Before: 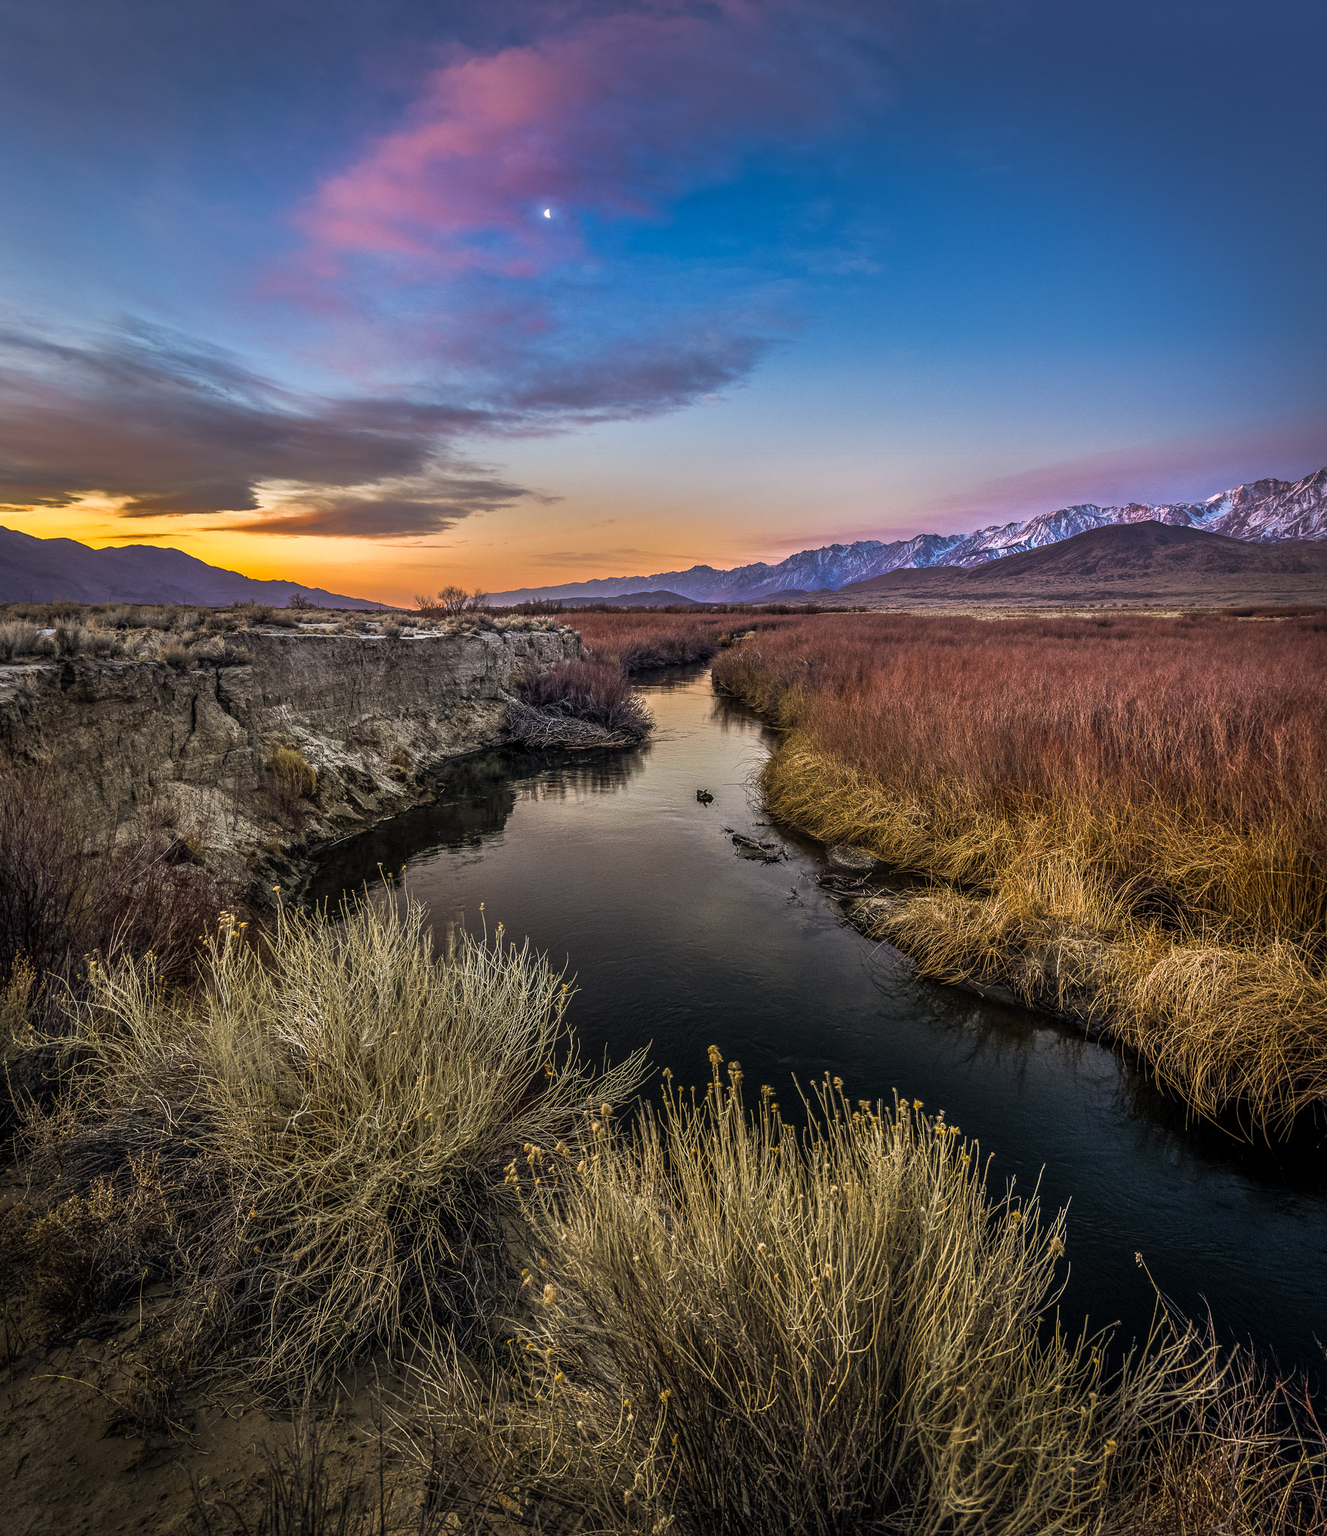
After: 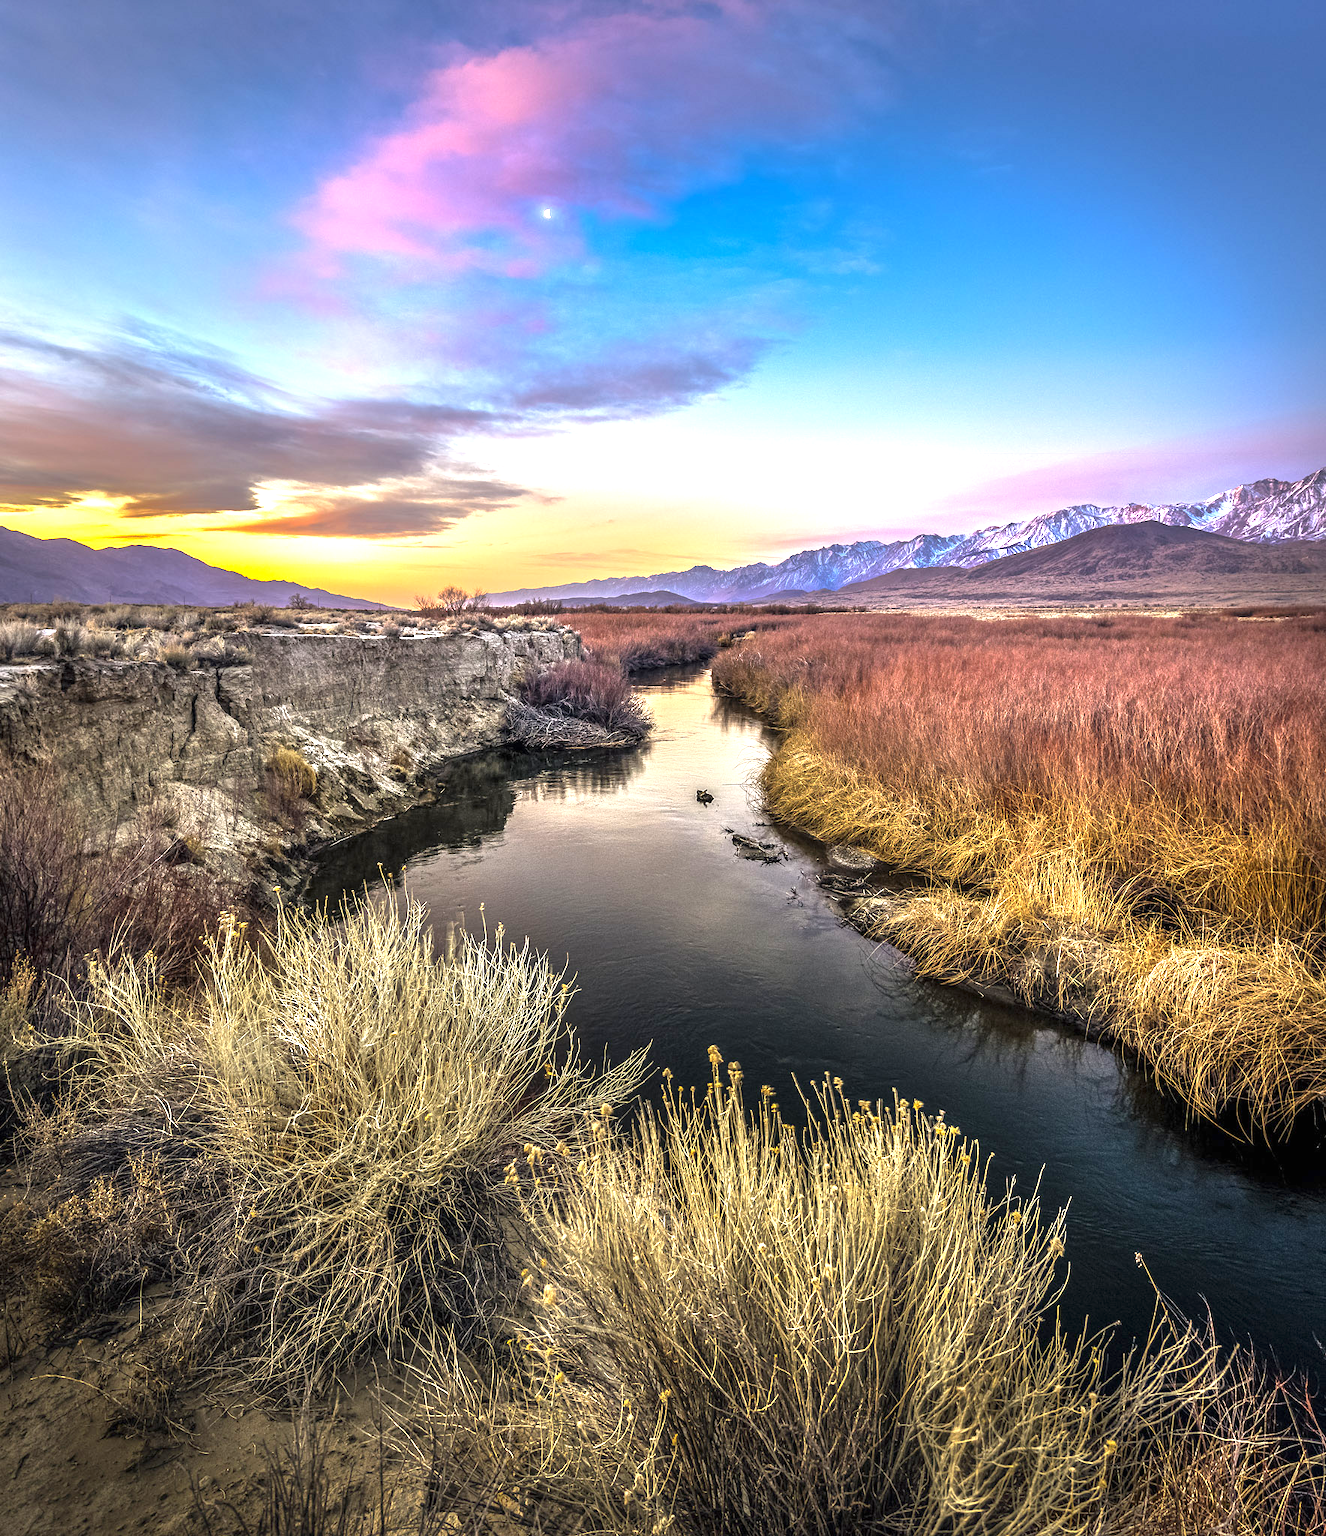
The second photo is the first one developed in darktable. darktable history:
exposure: black level correction 0, exposure 1.465 EV, compensate exposure bias true, compensate highlight preservation false
